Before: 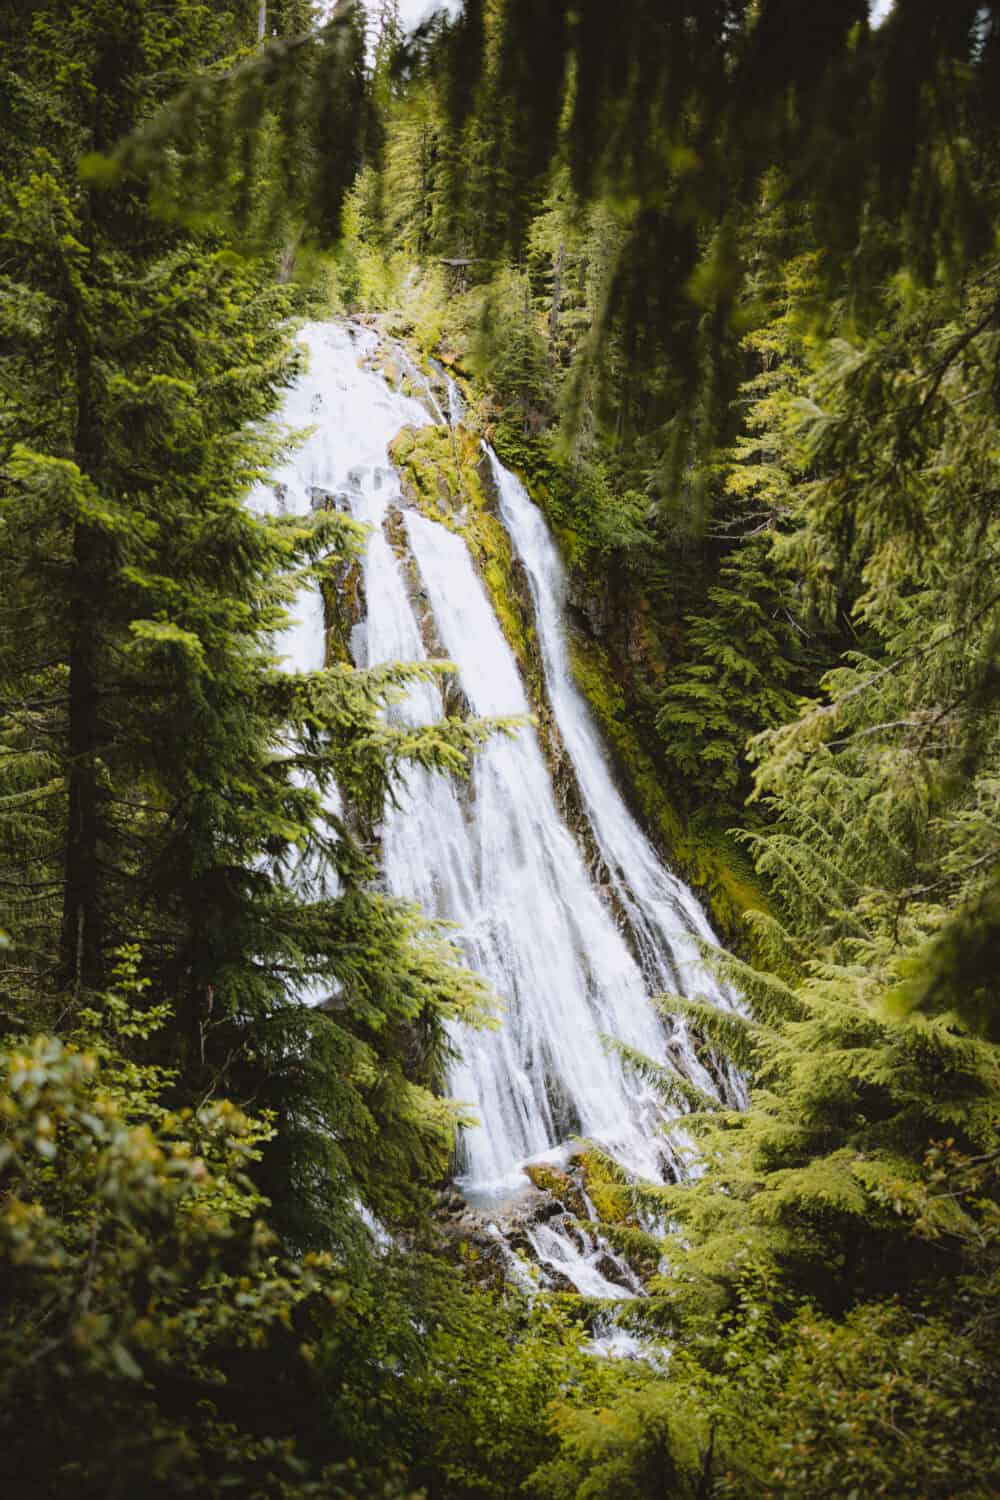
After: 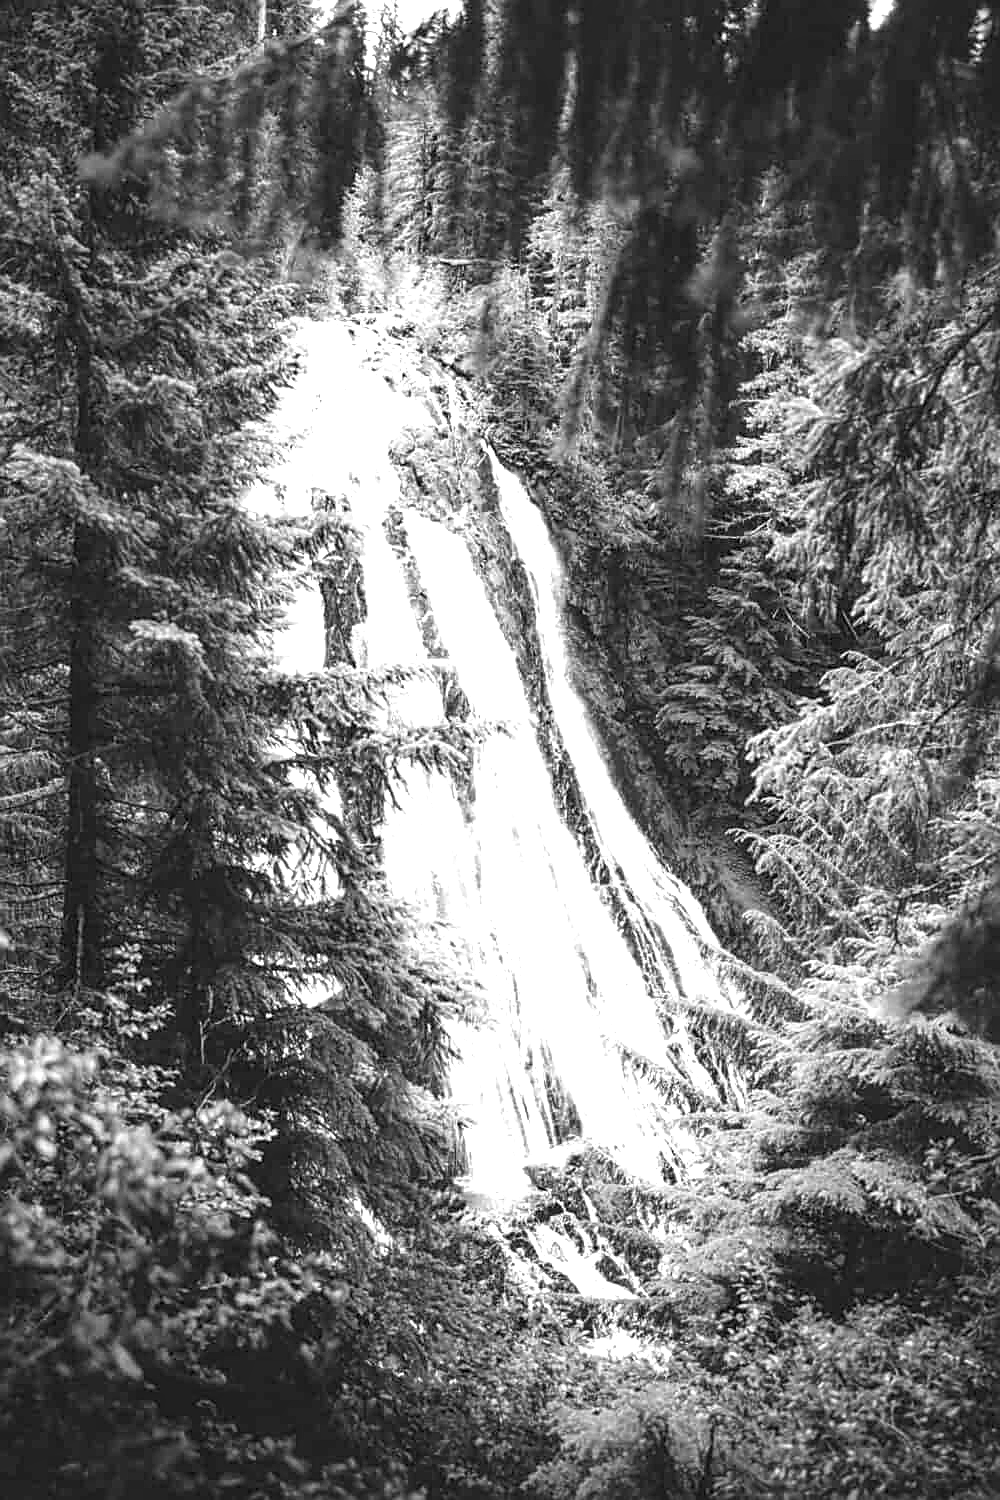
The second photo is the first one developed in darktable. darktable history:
color calibration: output gray [0.18, 0.41, 0.41, 0], illuminant custom, x 0.367, y 0.392, temperature 4439.17 K, saturation algorithm version 1 (2020)
sharpen: on, module defaults
local contrast: detail 130%
exposure: black level correction 0, exposure 1.098 EV, compensate highlight preservation false
